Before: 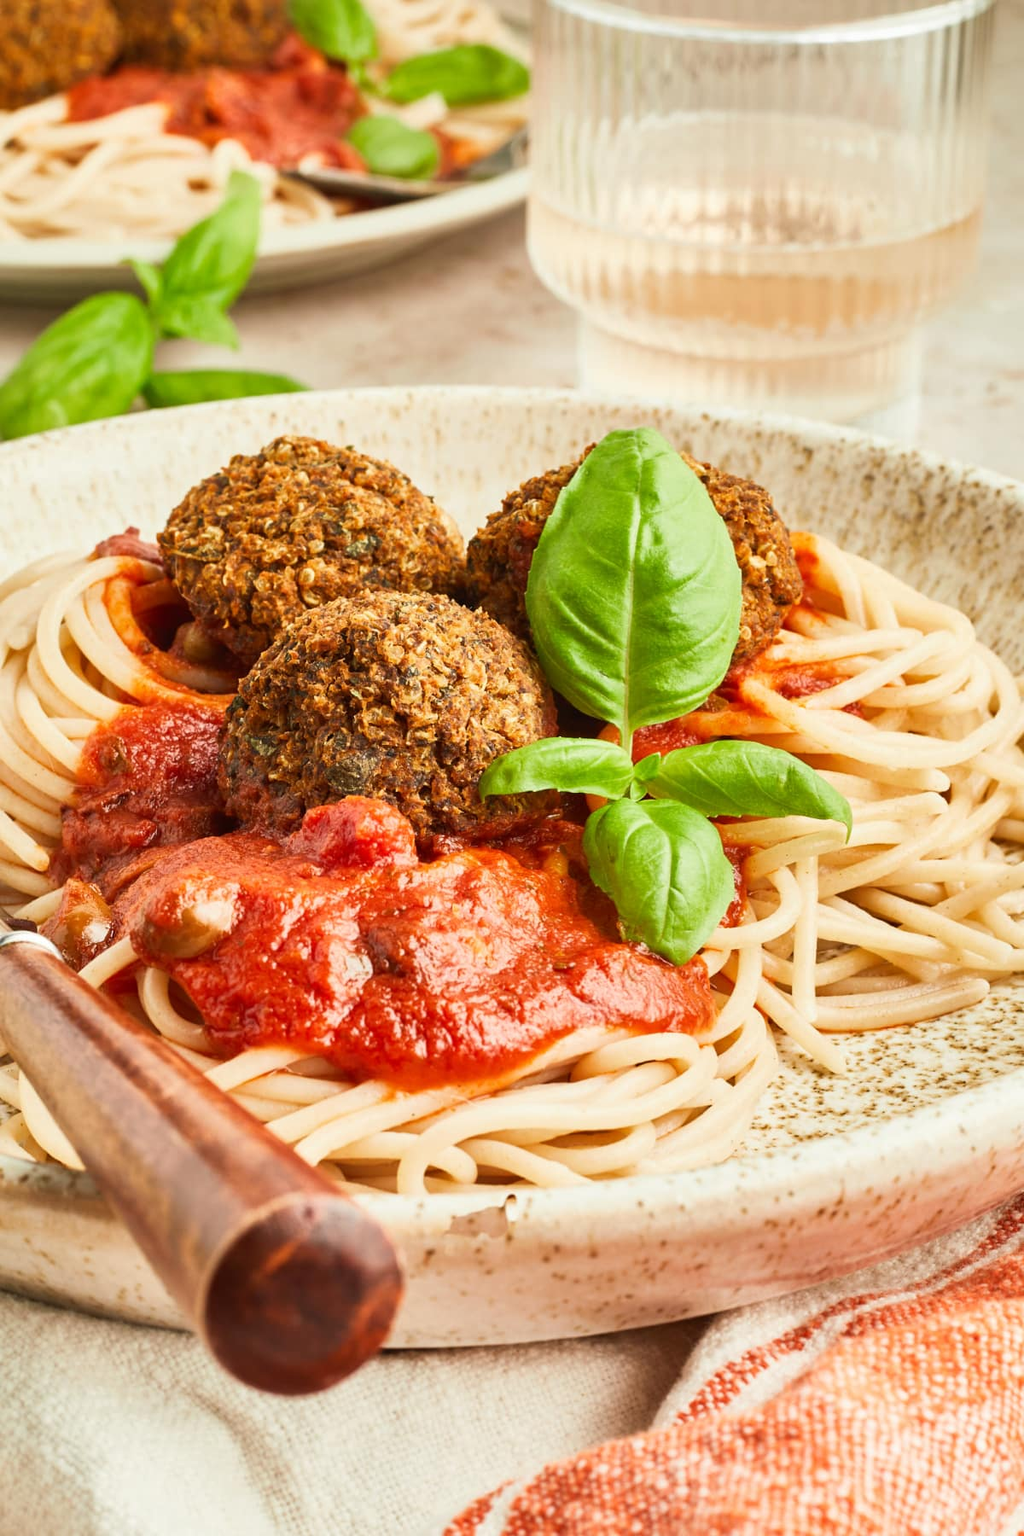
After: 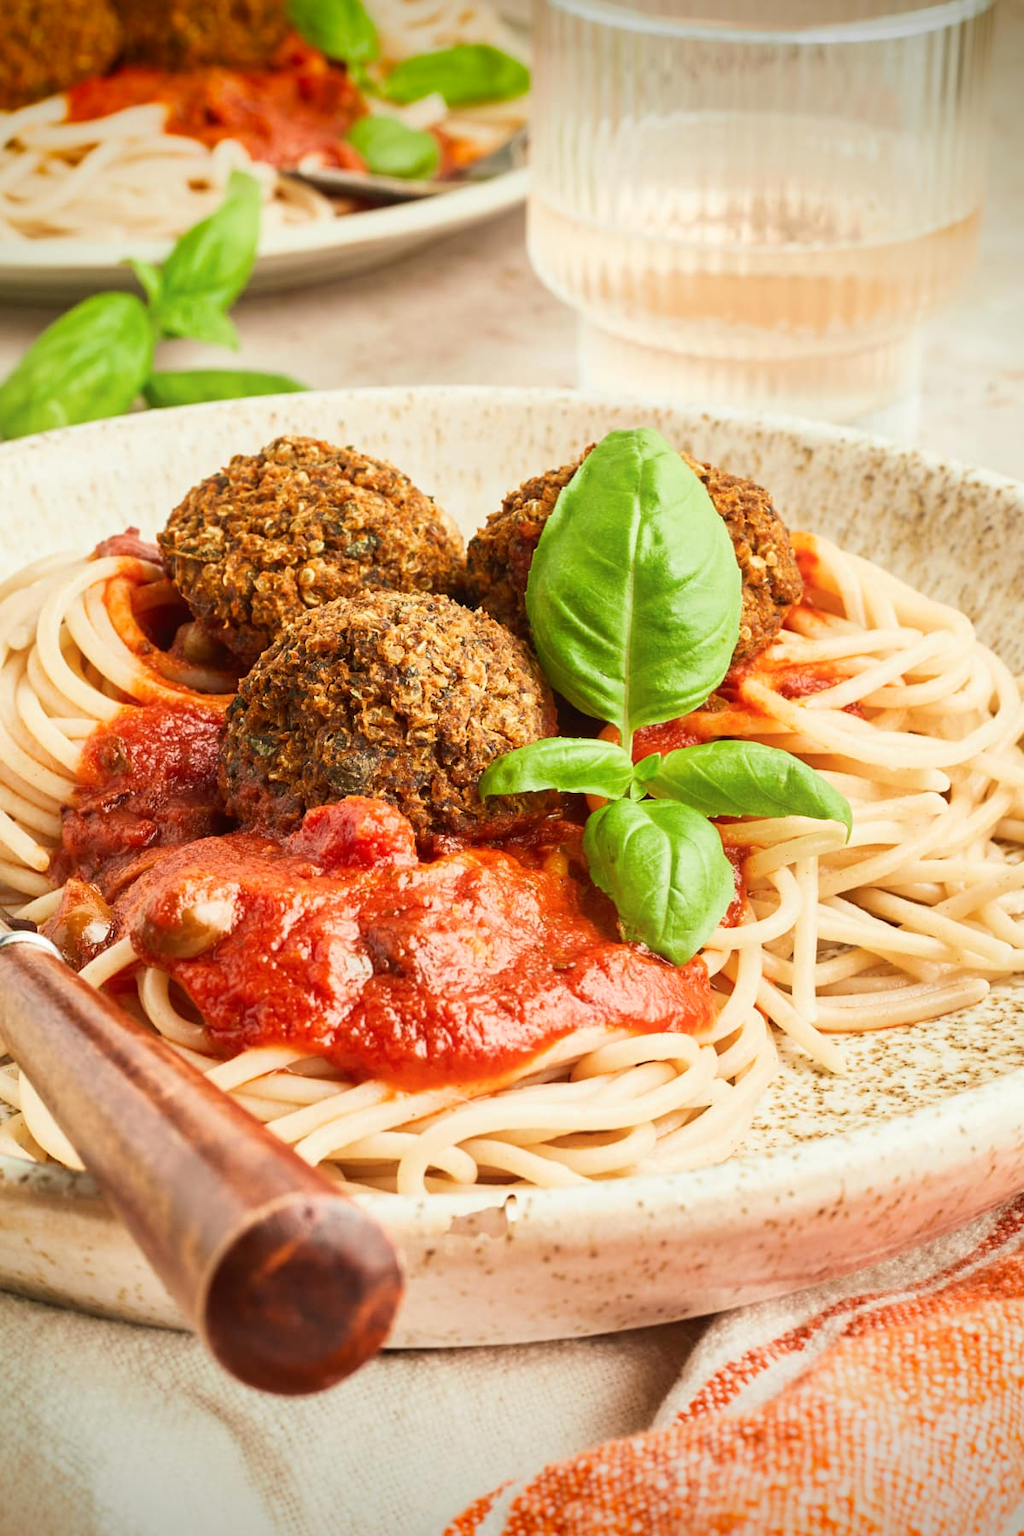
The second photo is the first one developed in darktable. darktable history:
shadows and highlights: shadows -70, highlights 35, soften with gaussian
vignetting: fall-off start 88.53%, fall-off radius 44.2%, saturation 0.376, width/height ratio 1.161
